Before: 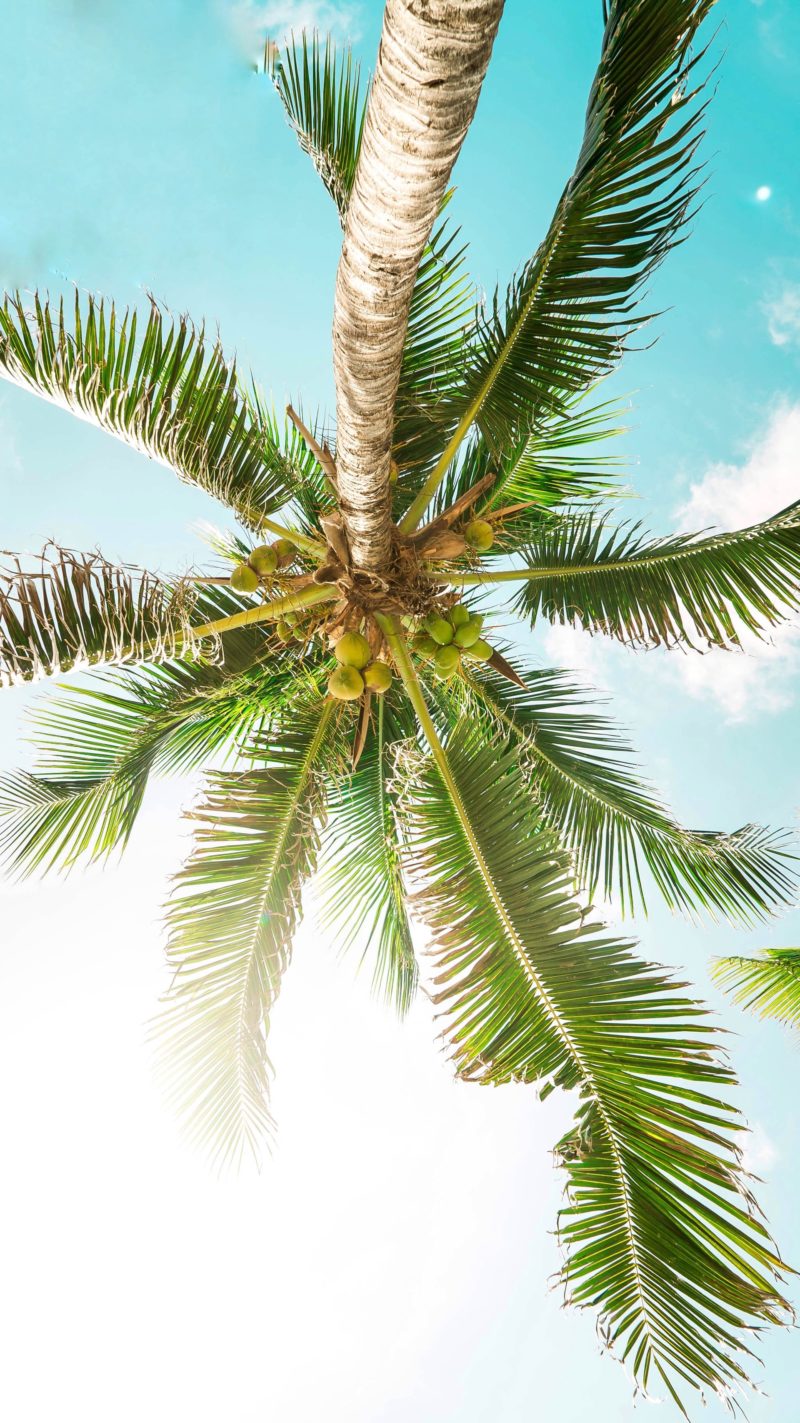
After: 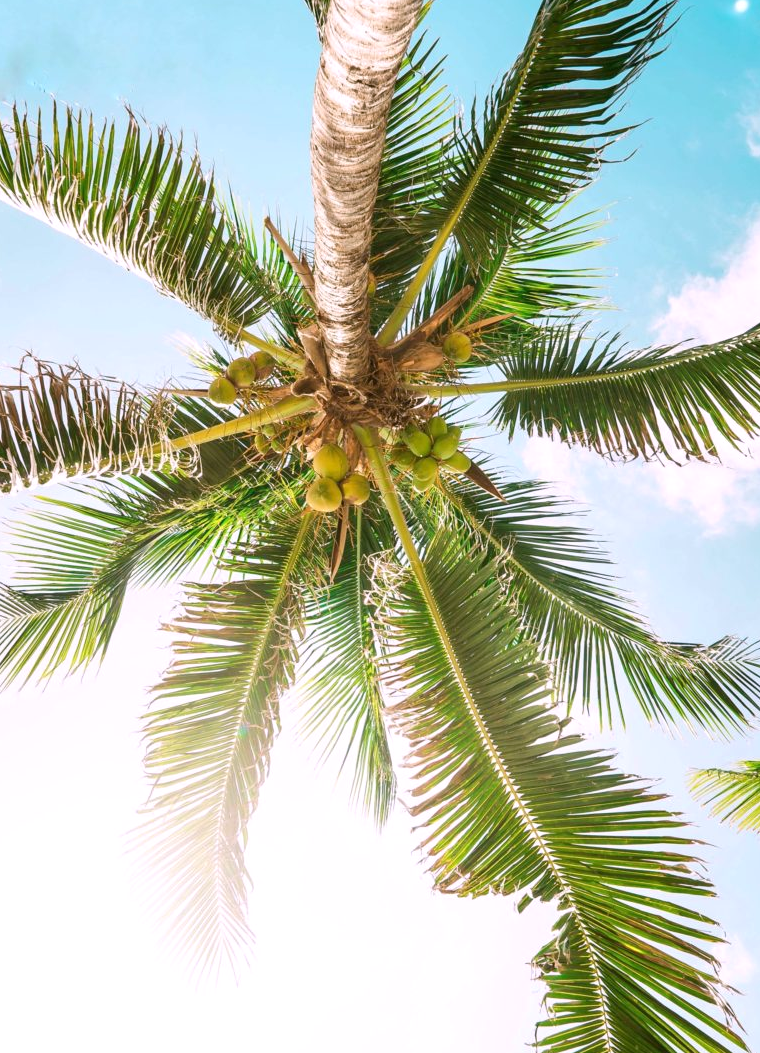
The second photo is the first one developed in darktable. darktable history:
crop and rotate: left 2.991%, top 13.302%, right 1.981%, bottom 12.636%
white balance: red 1.05, blue 1.072
